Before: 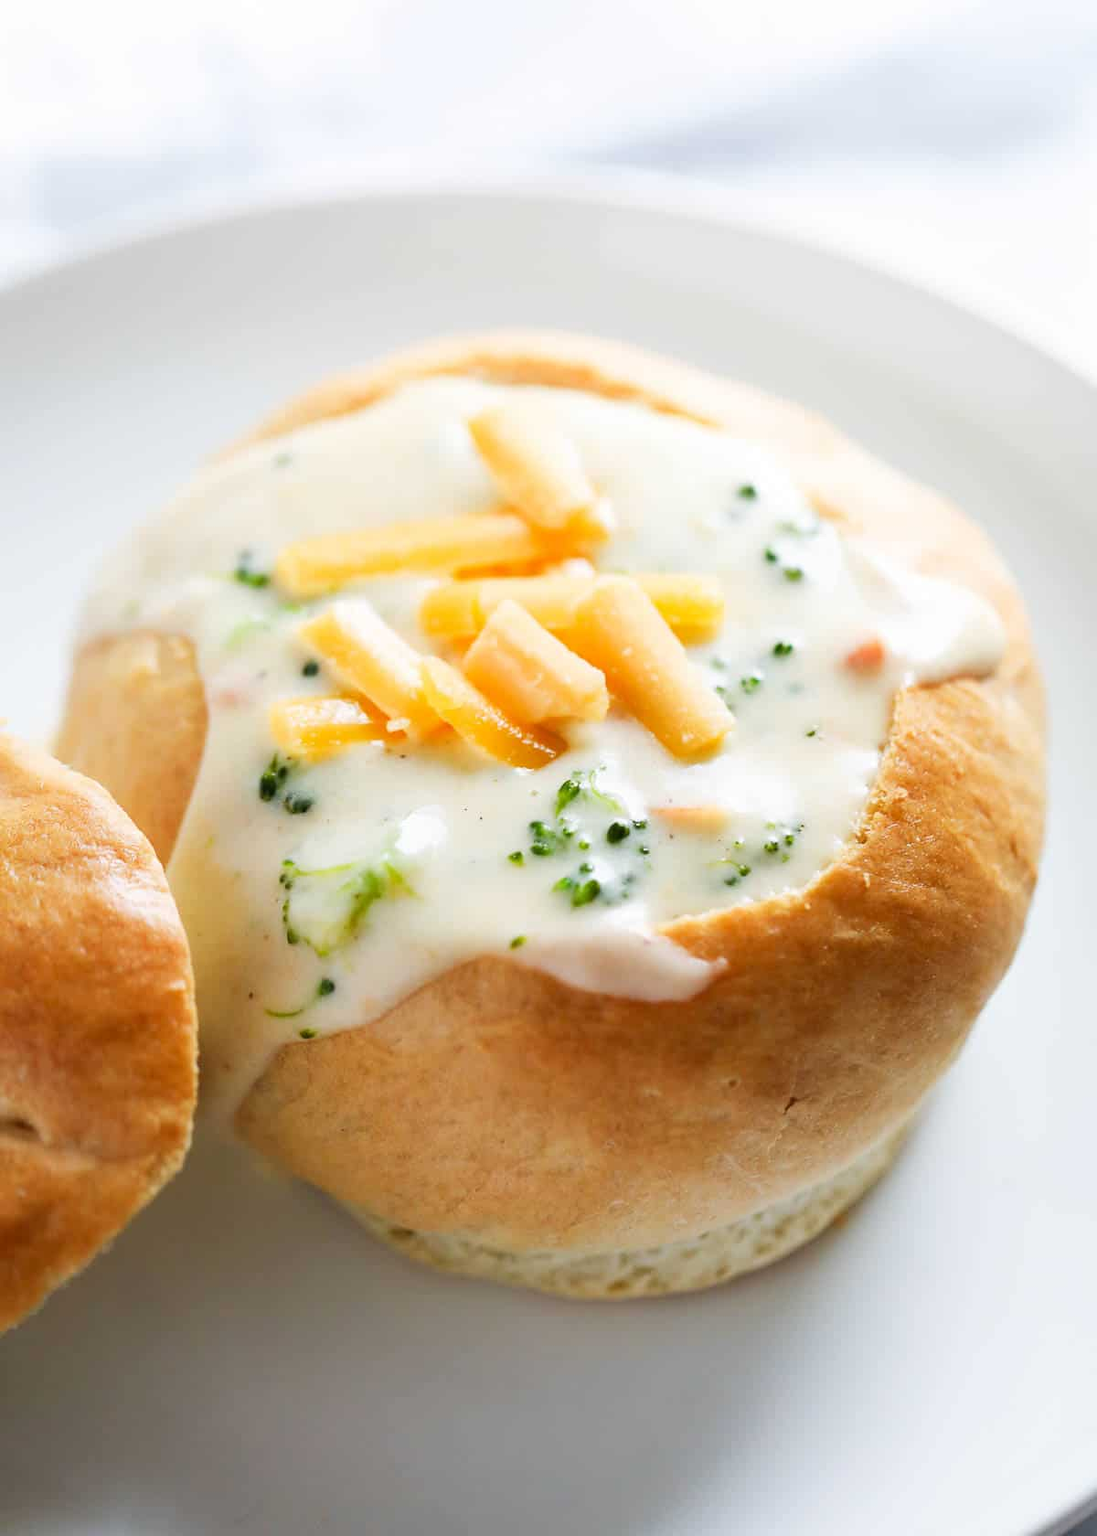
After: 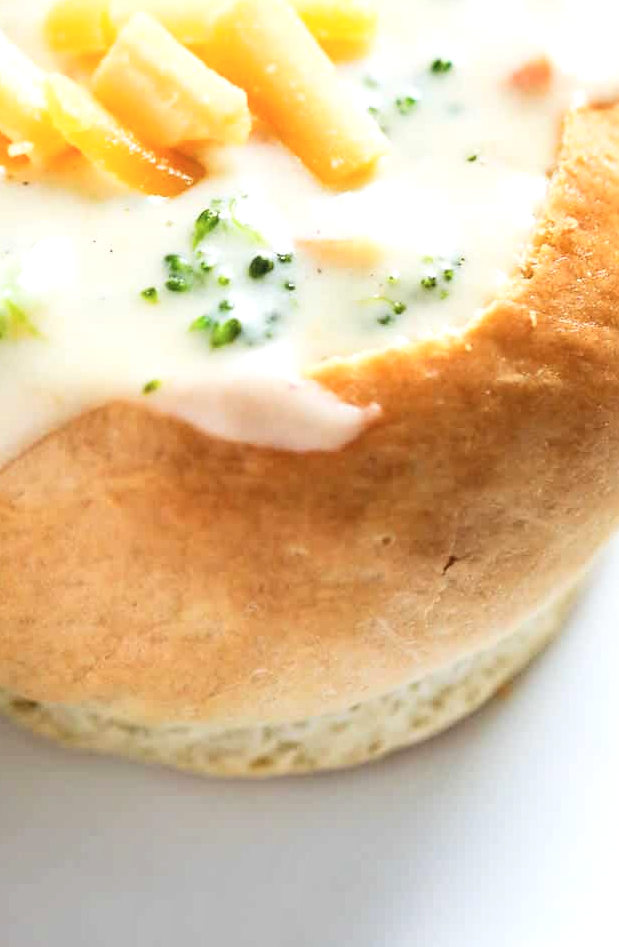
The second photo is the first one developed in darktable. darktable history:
crop: left 34.663%, top 38.36%, right 13.678%, bottom 5.234%
contrast brightness saturation: contrast 0.141, brightness 0.208
local contrast: on, module defaults
exposure: exposure 0.201 EV, compensate highlight preservation false
